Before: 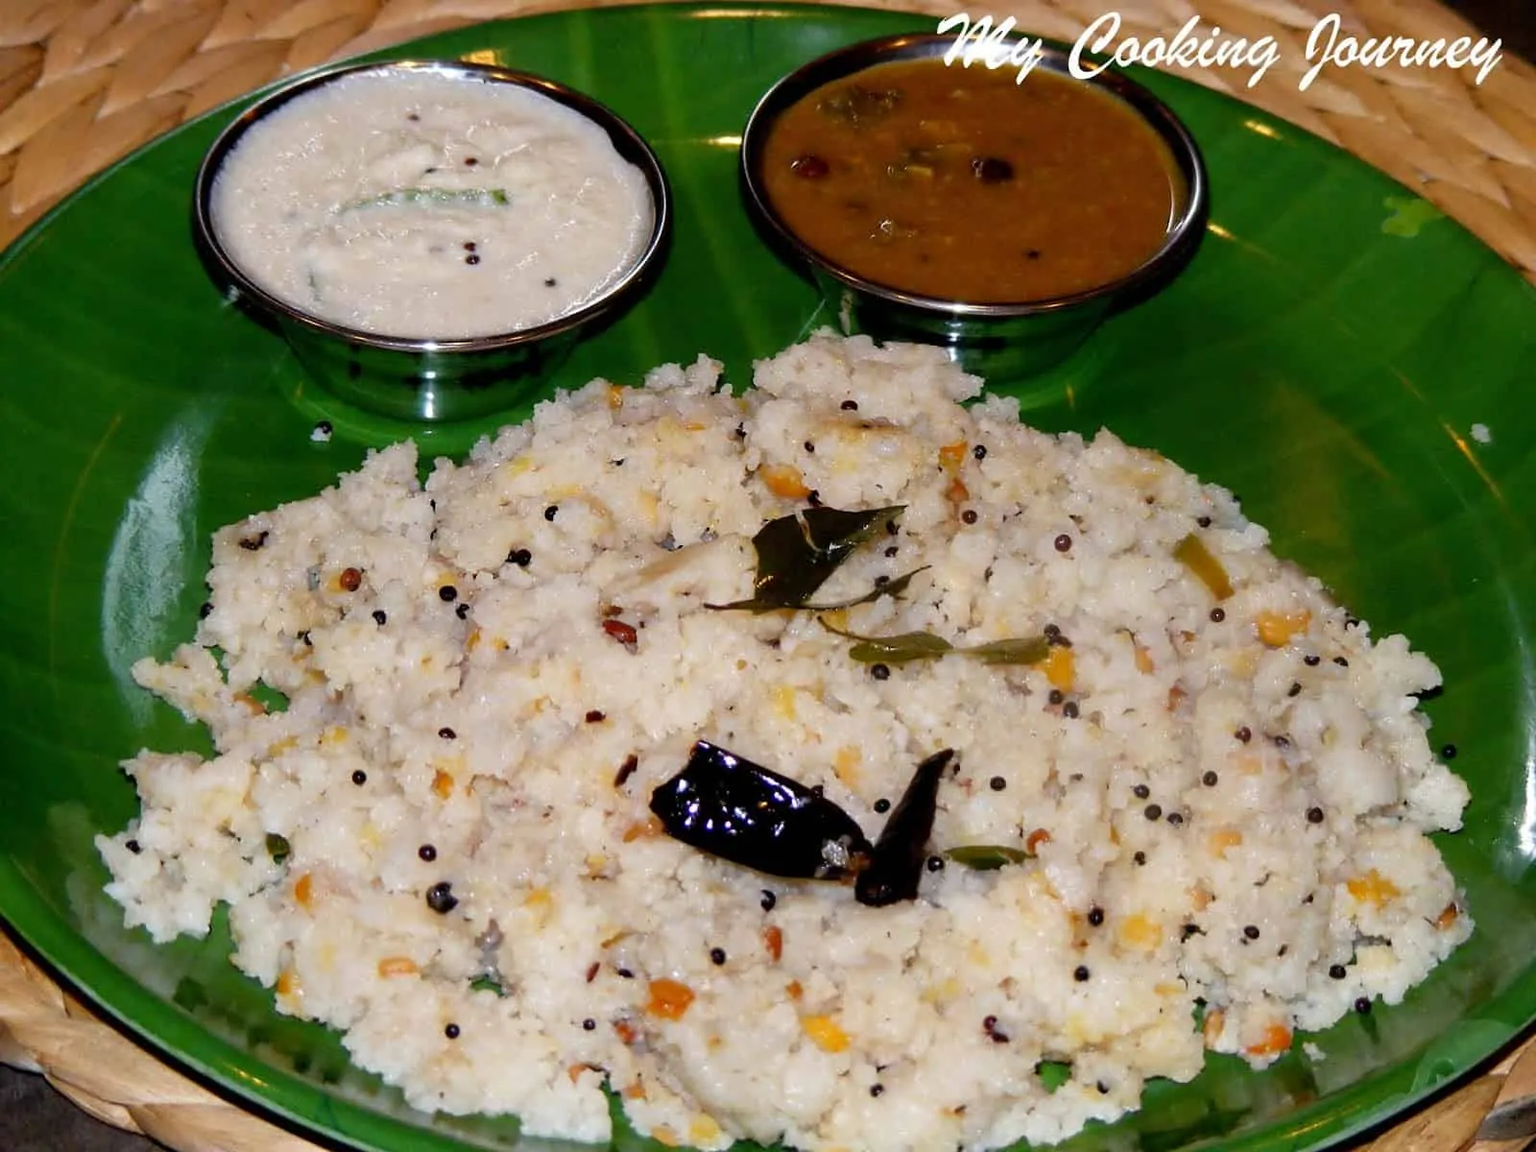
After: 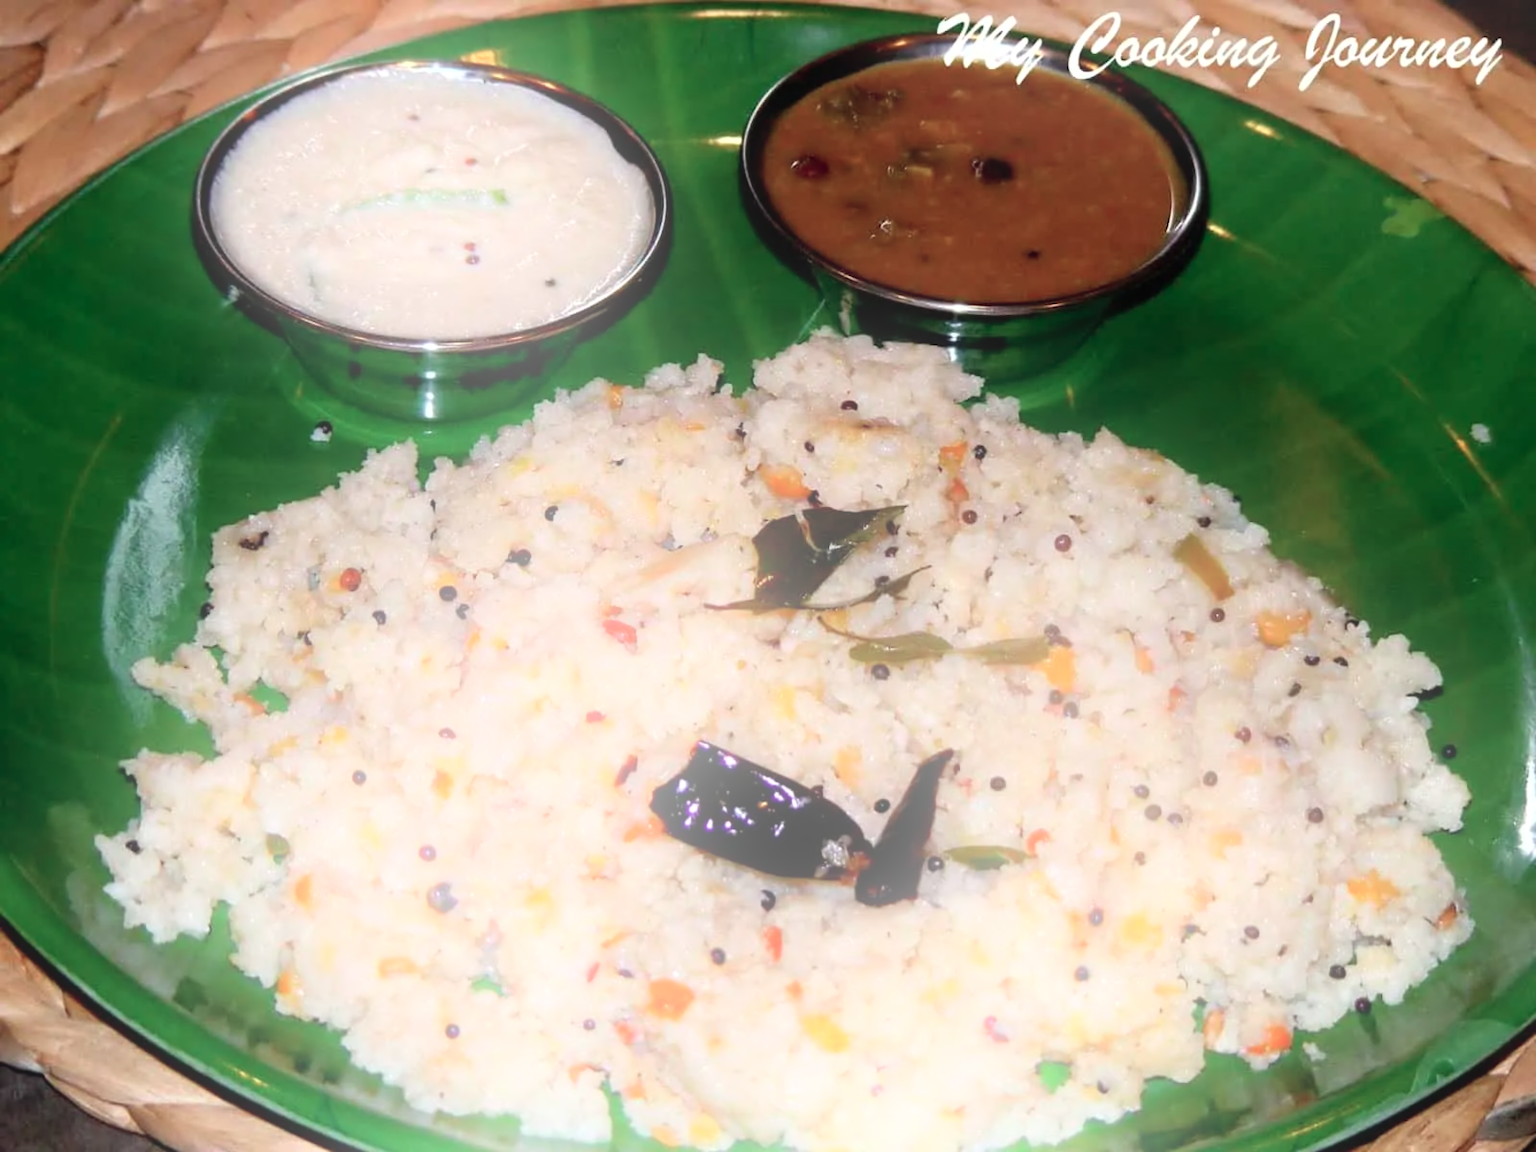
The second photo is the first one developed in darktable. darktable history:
color contrast: blue-yellow contrast 0.7
exposure: exposure 0.3 EV, compensate highlight preservation false
bloom: on, module defaults
lowpass: radius 0.5, unbound 0
